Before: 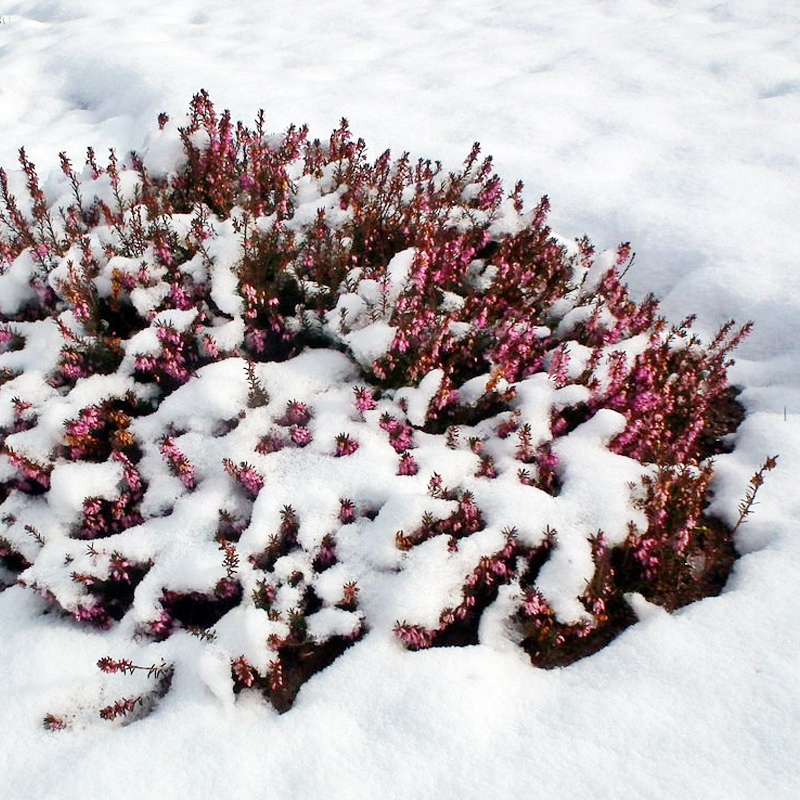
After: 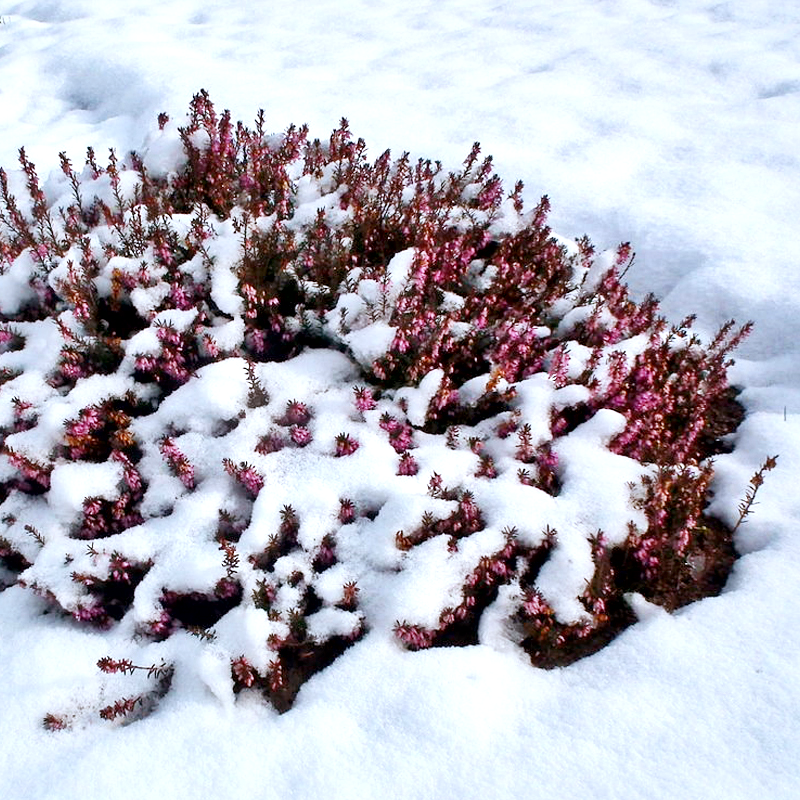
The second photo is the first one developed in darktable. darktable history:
color calibration: output R [1.063, -0.012, -0.003, 0], output G [0, 1.022, 0.021, 0], output B [-0.079, 0.047, 1, 0], illuminant as shot in camera, x 0.369, y 0.382, temperature 4320.19 K
local contrast: mode bilateral grid, contrast 25, coarseness 59, detail 152%, midtone range 0.2
